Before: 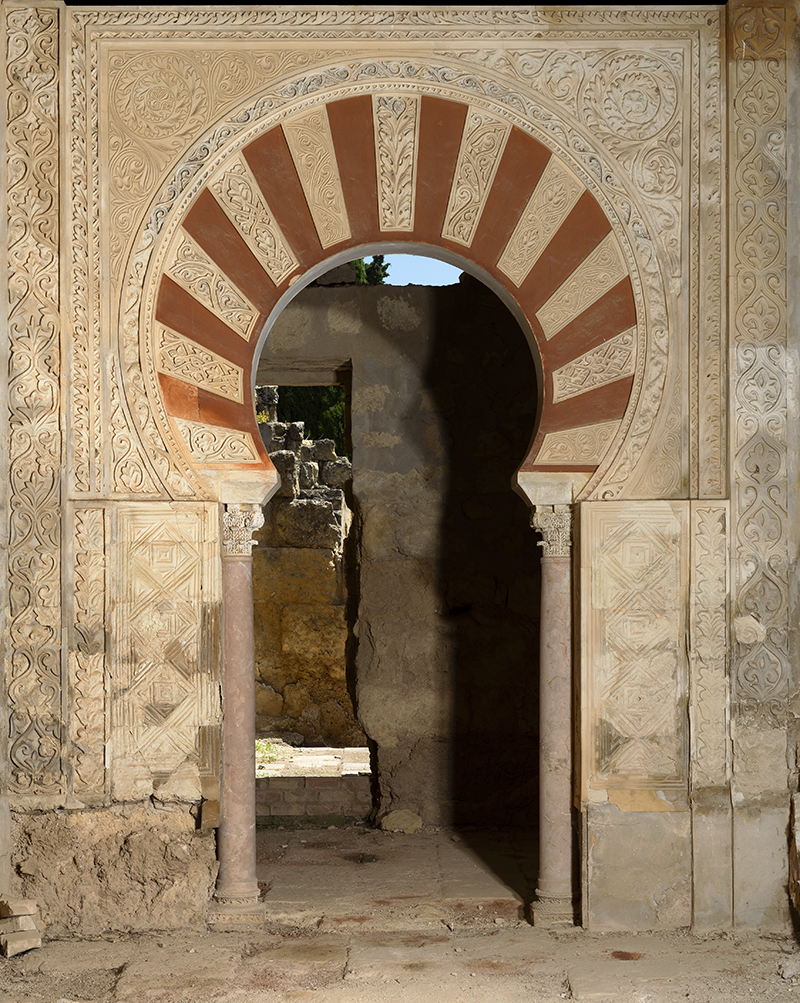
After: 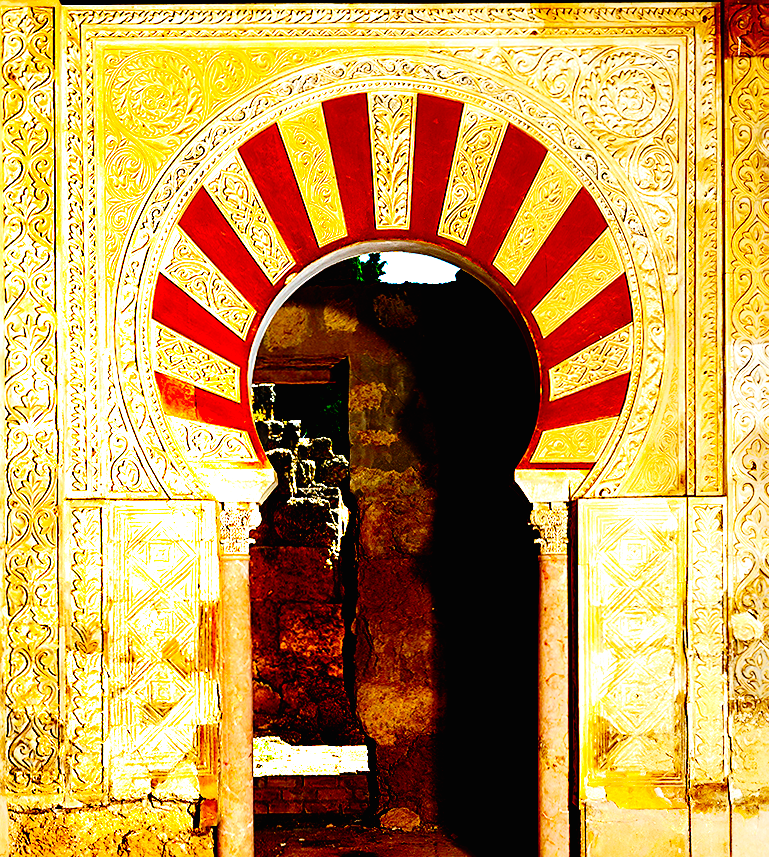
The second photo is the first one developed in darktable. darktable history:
color balance rgb: linear chroma grading › global chroma 9%, perceptual saturation grading › global saturation 36%, perceptual saturation grading › shadows 35%, perceptual brilliance grading › global brilliance 15%, perceptual brilliance grading › shadows -35%, global vibrance 15%
white balance: red 0.974, blue 1.044
tone curve: curves: ch0 [(0, 0) (0.003, 0.006) (0.011, 0.007) (0.025, 0.009) (0.044, 0.012) (0.069, 0.021) (0.1, 0.036) (0.136, 0.056) (0.177, 0.105) (0.224, 0.165) (0.277, 0.251) (0.335, 0.344) (0.399, 0.439) (0.468, 0.532) (0.543, 0.628) (0.623, 0.718) (0.709, 0.797) (0.801, 0.874) (0.898, 0.943) (1, 1)], preserve colors none
sharpen: on, module defaults
contrast brightness saturation: contrast 0.2, brightness 0.2, saturation 0.8
filmic rgb: black relative exposure -8.2 EV, white relative exposure 2.2 EV, threshold 3 EV, hardness 7.11, latitude 85.74%, contrast 1.696, highlights saturation mix -4%, shadows ↔ highlights balance -2.69%, preserve chrominance no, color science v5 (2021), contrast in shadows safe, contrast in highlights safe, enable highlight reconstruction true
crop and rotate: angle 0.2°, left 0.275%, right 3.127%, bottom 14.18%
